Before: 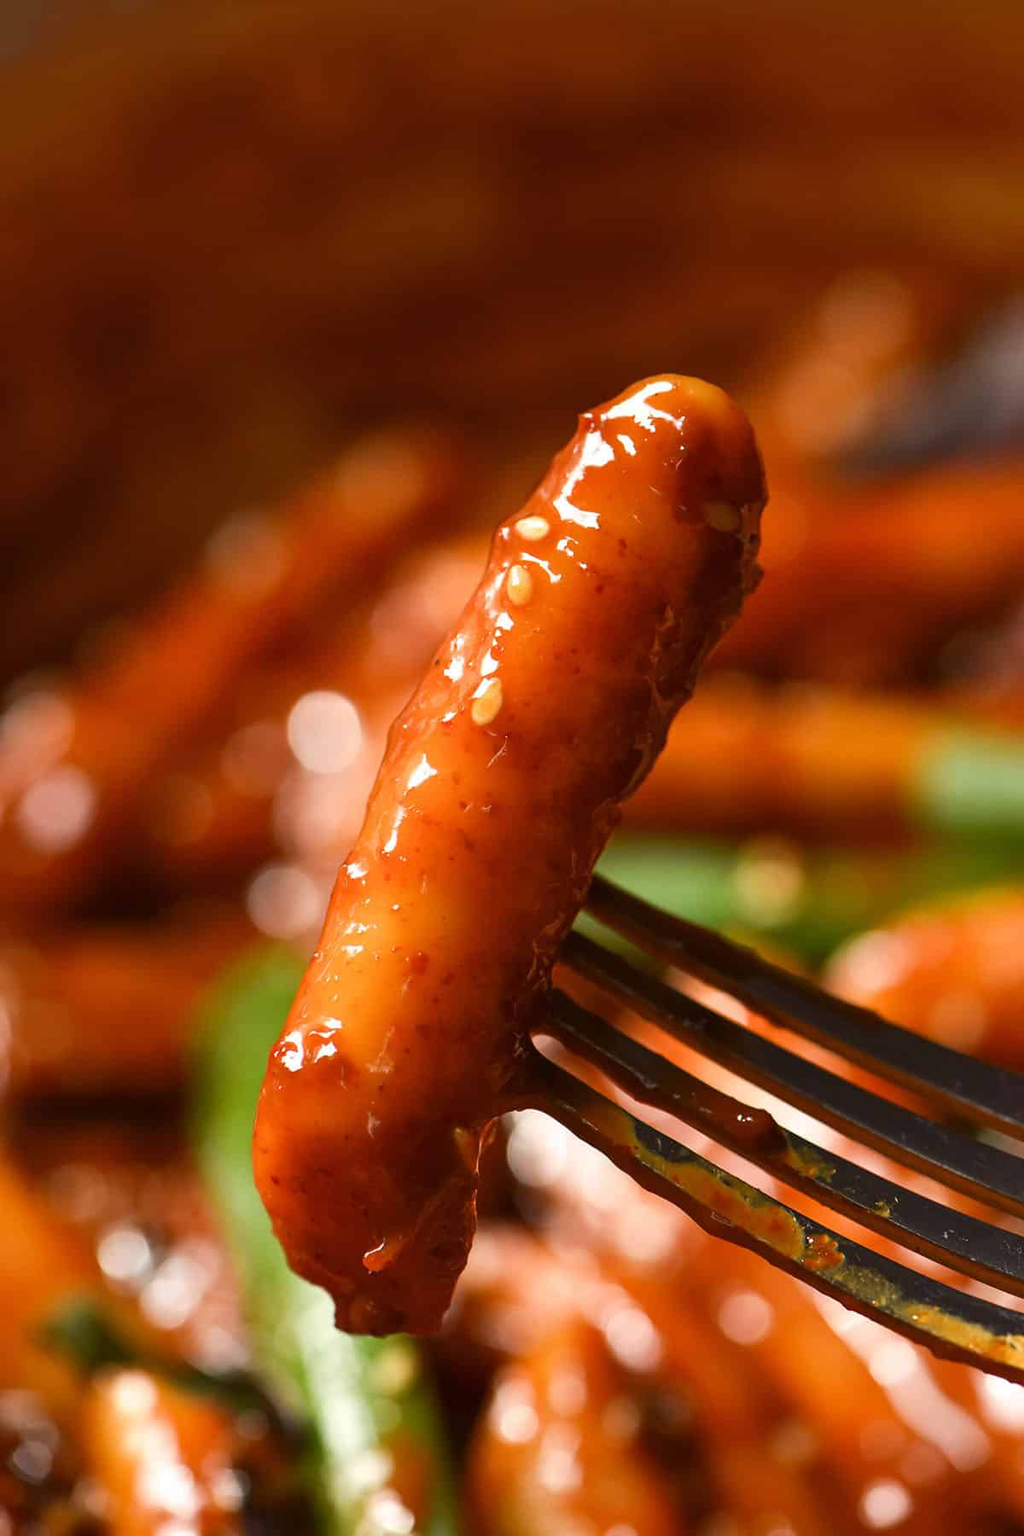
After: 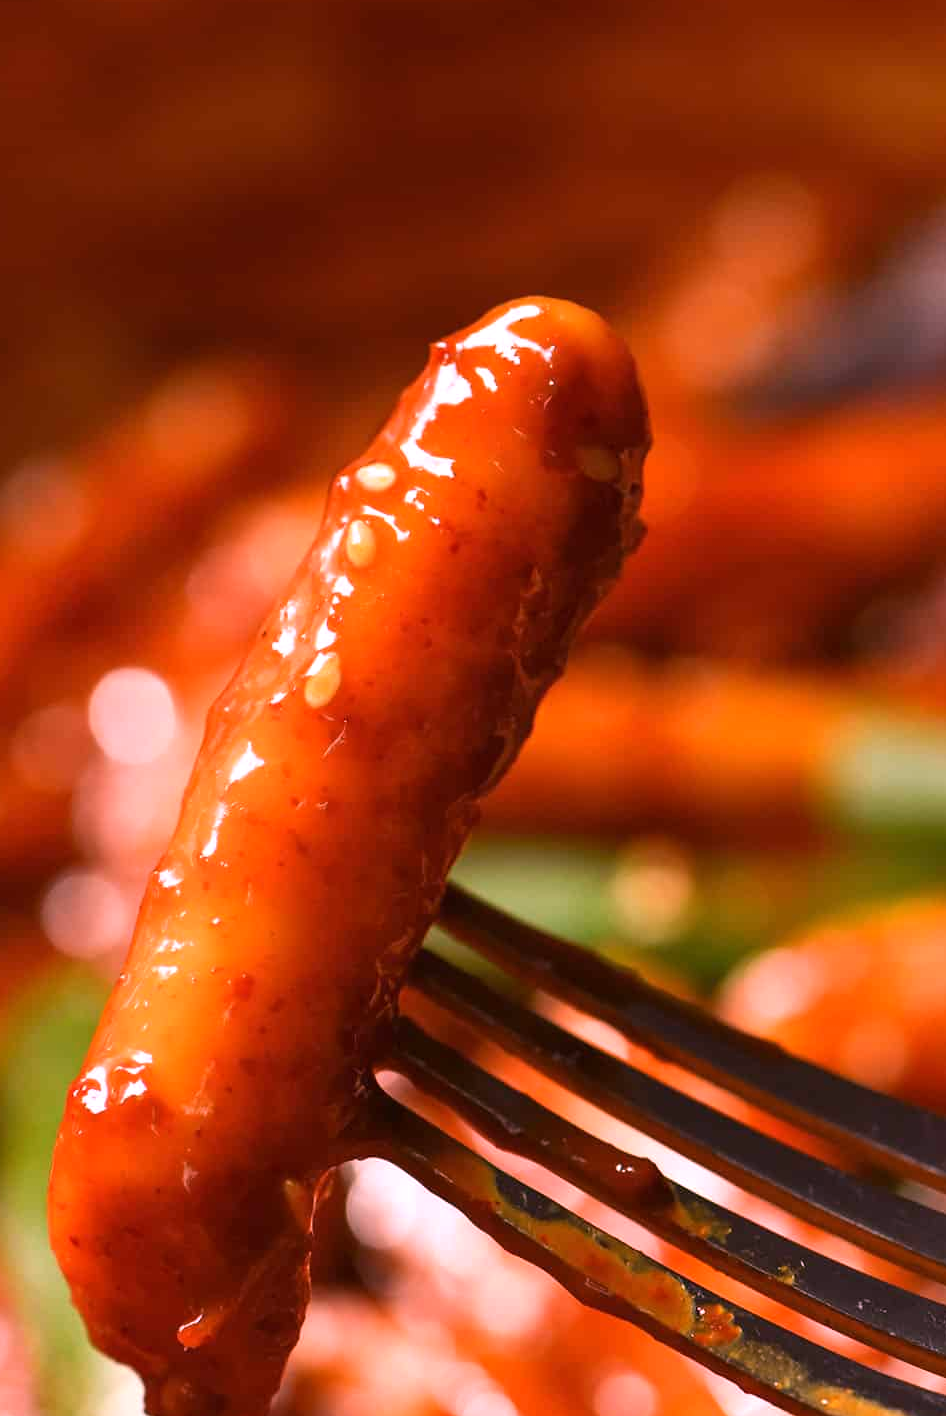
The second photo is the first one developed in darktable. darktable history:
crop and rotate: left 20.74%, top 7.912%, right 0.375%, bottom 13.378%
white balance: red 1.188, blue 1.11
